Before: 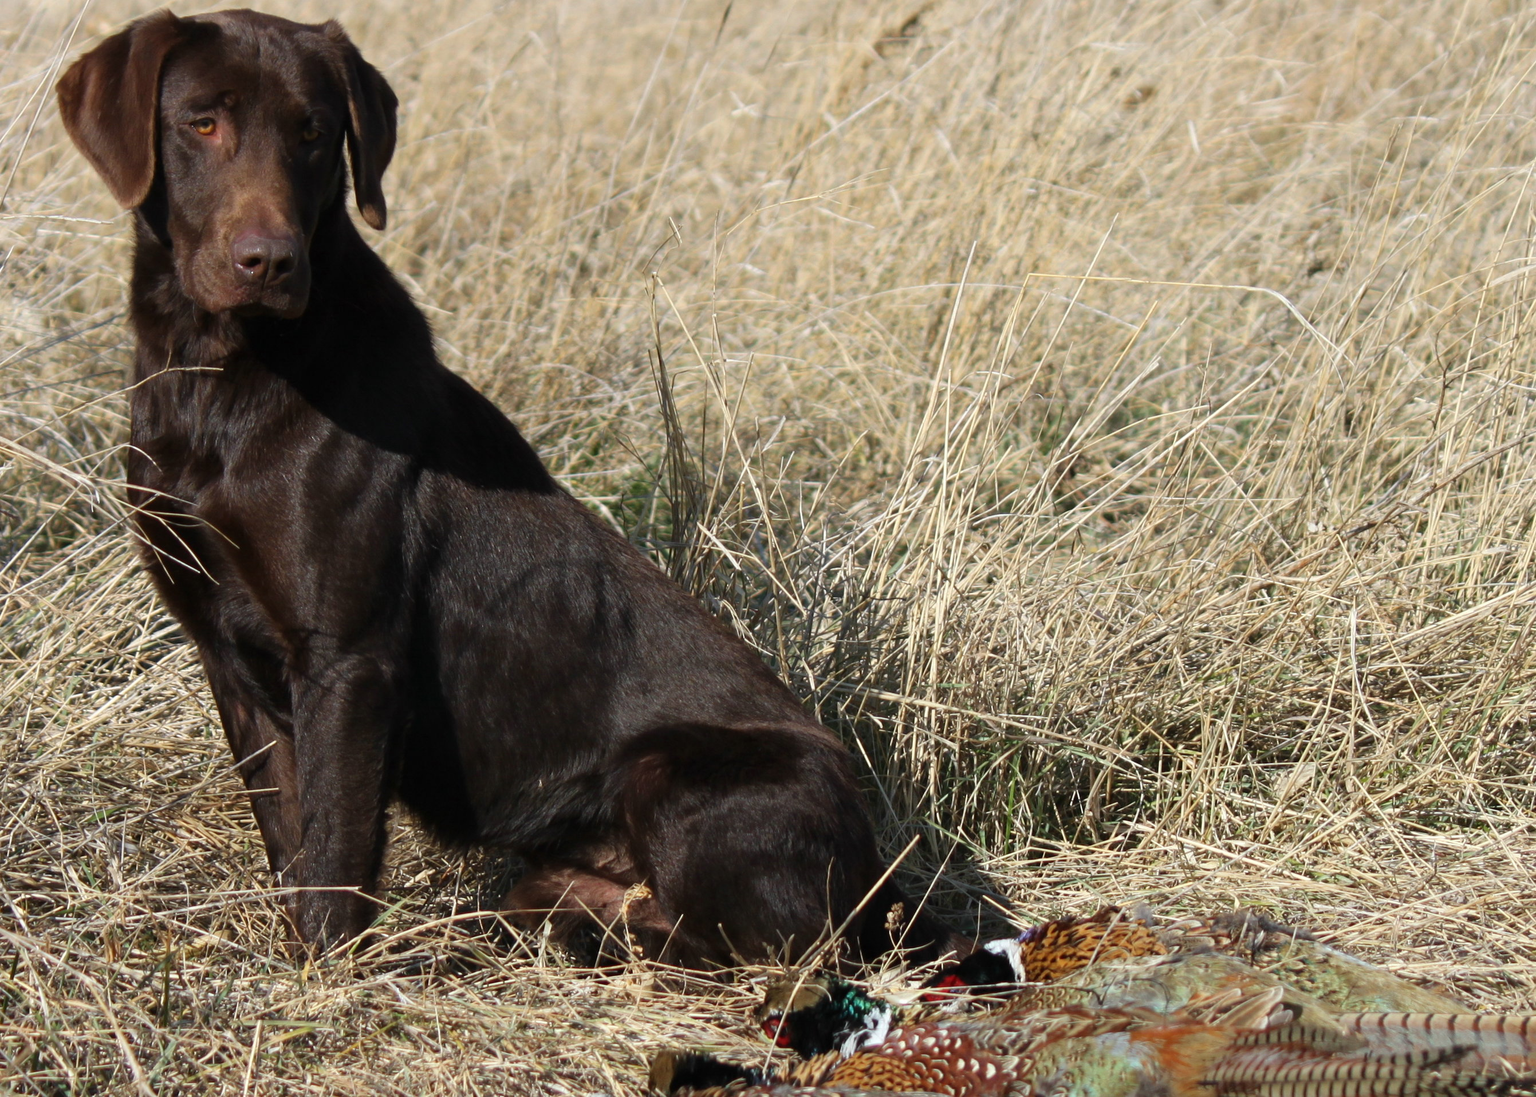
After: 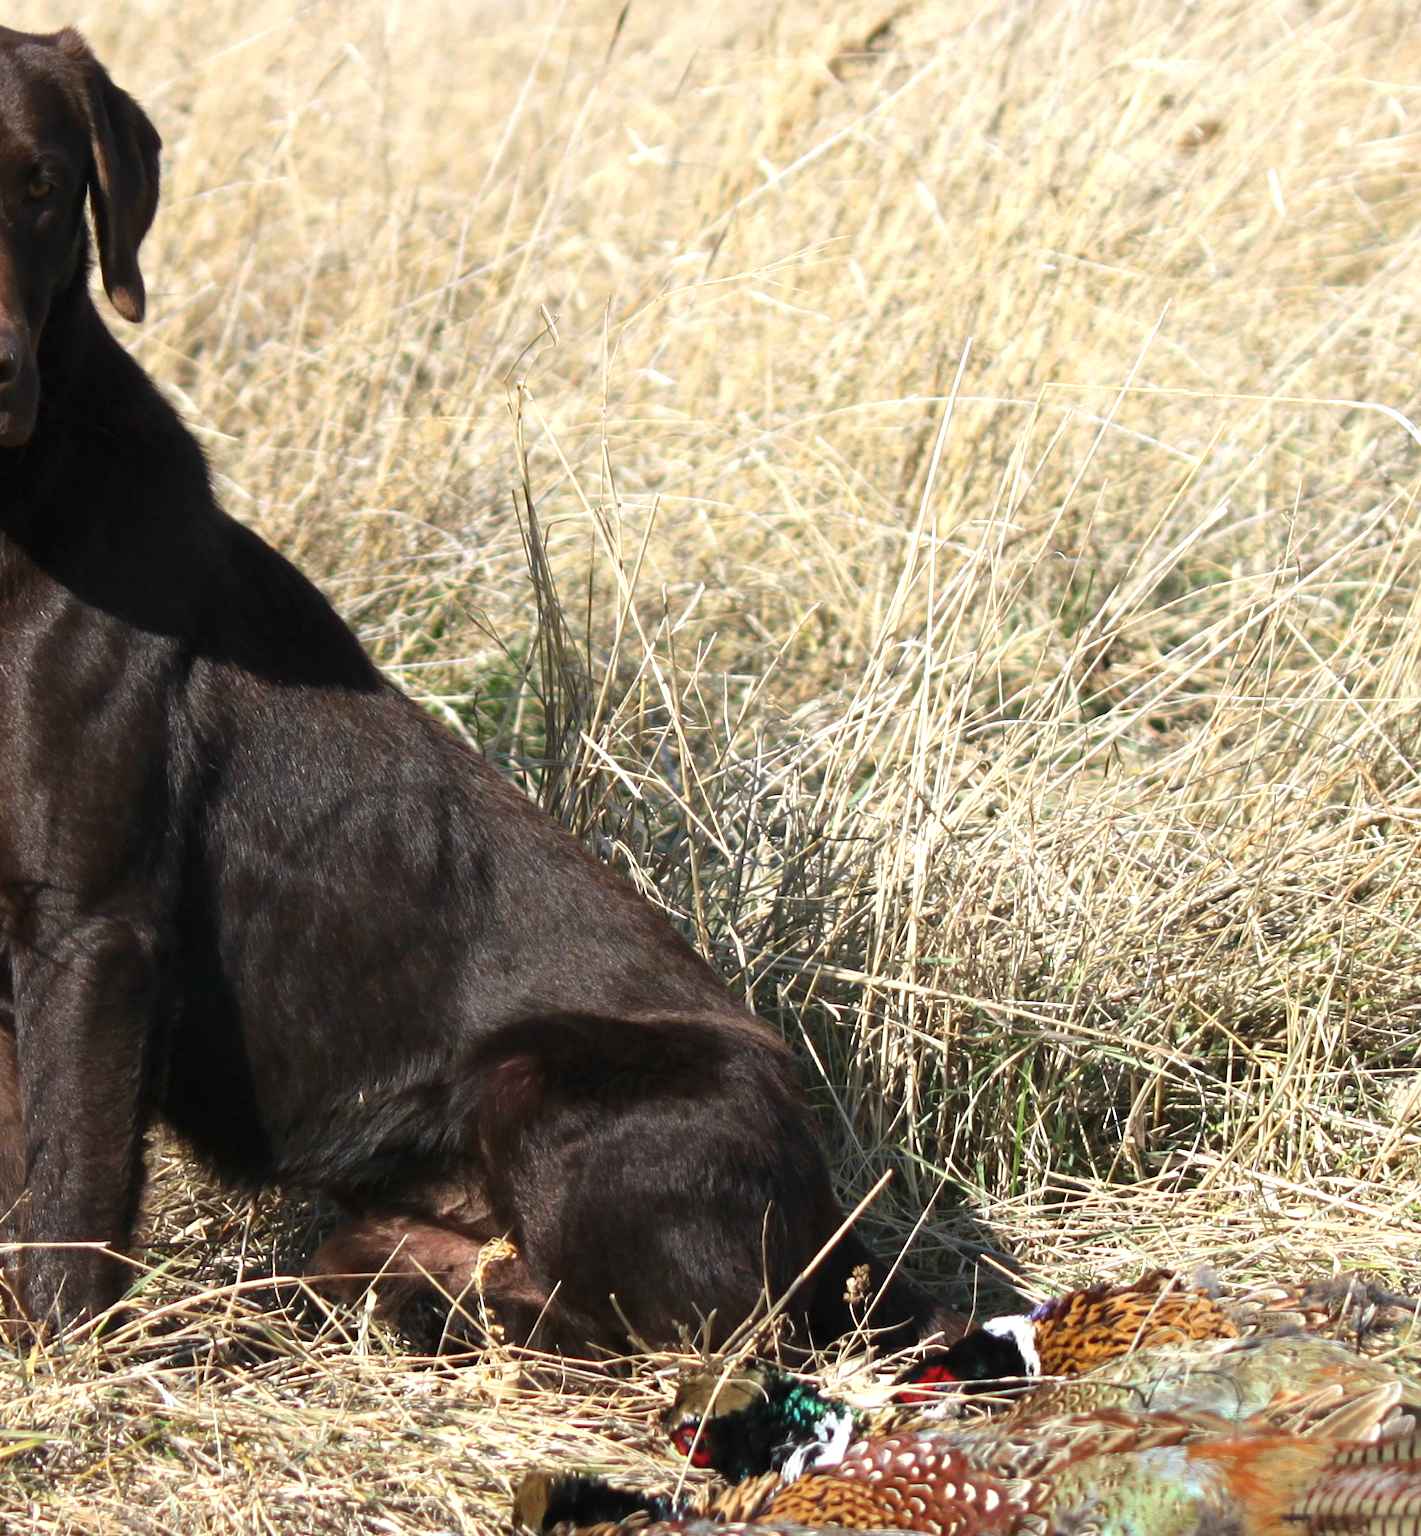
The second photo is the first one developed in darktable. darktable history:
exposure: black level correction 0, exposure 0.7 EV, compensate exposure bias true, compensate highlight preservation false
crop and rotate: left 18.442%, right 15.508%
